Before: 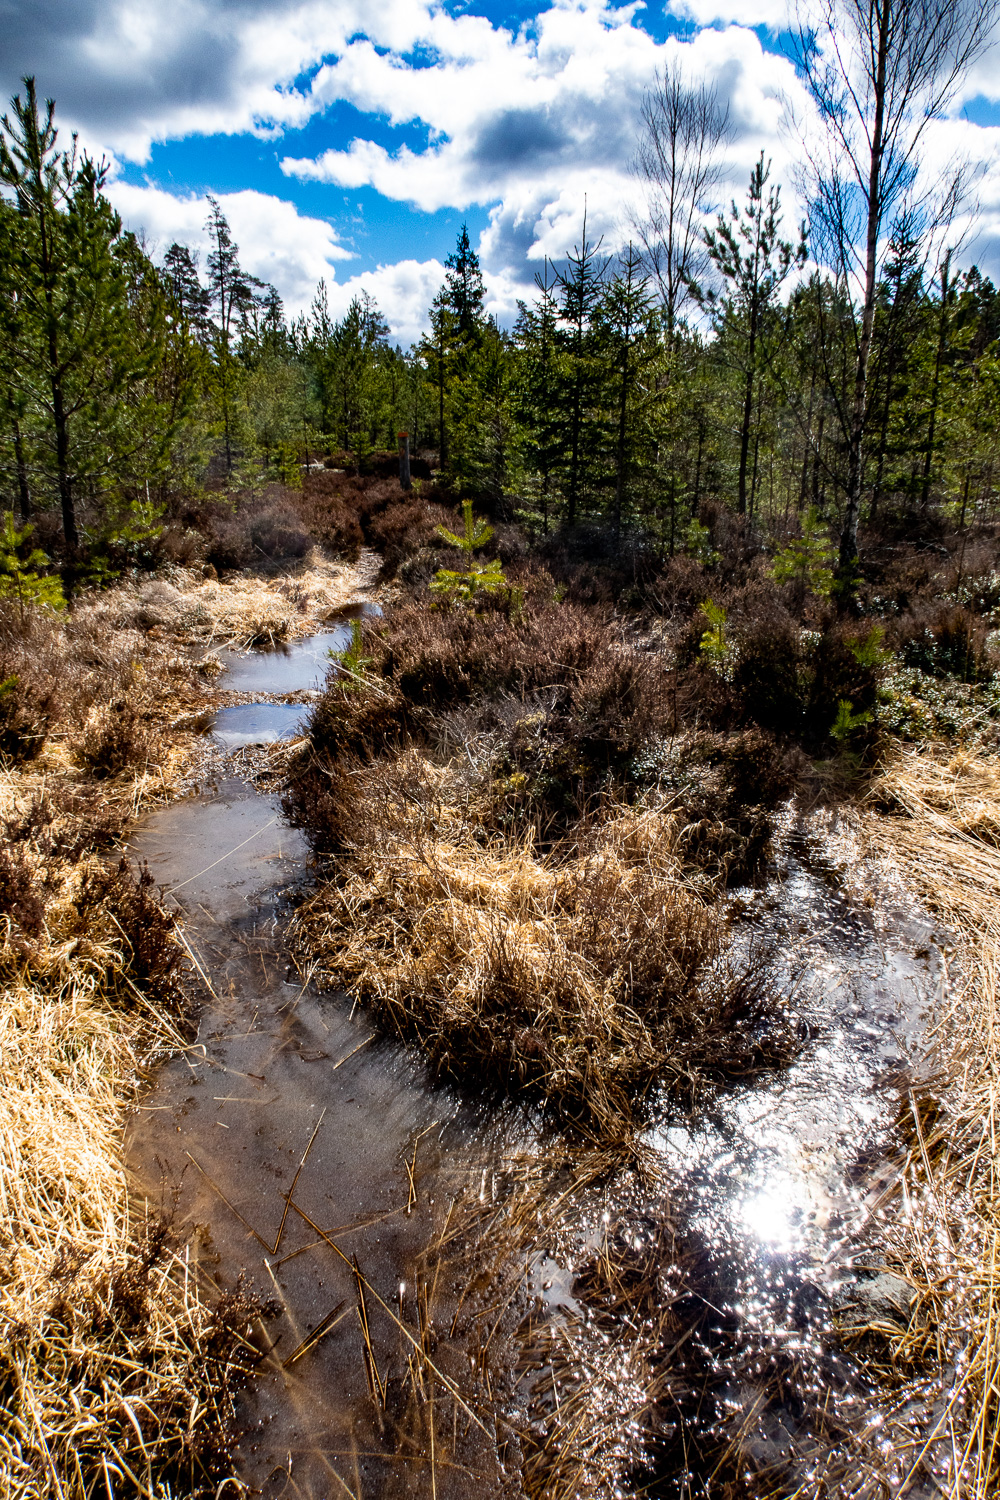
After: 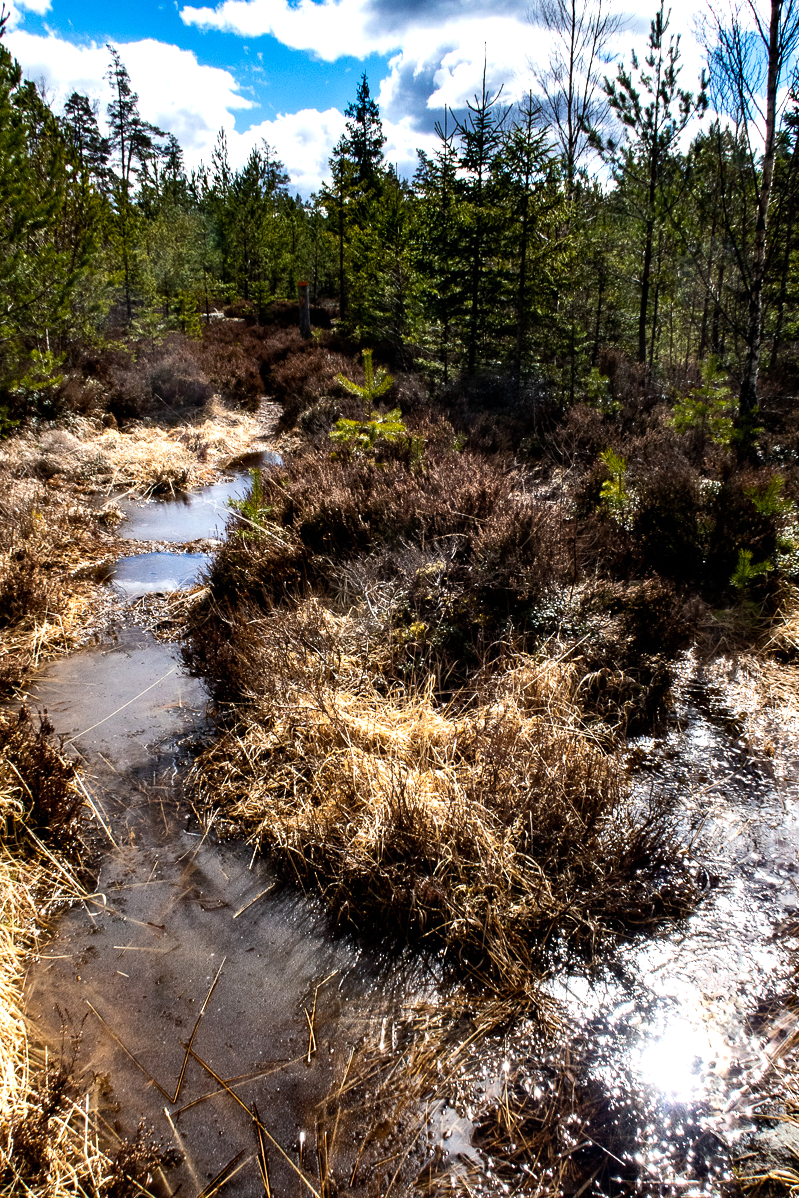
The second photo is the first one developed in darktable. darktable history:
tone equalizer: -8 EV -0.417 EV, -7 EV -0.389 EV, -6 EV -0.333 EV, -5 EV -0.222 EV, -3 EV 0.222 EV, -2 EV 0.333 EV, -1 EV 0.389 EV, +0 EV 0.417 EV, edges refinement/feathering 500, mask exposure compensation -1.57 EV, preserve details no
crop and rotate: left 10.071%, top 10.071%, right 10.02%, bottom 10.02%
